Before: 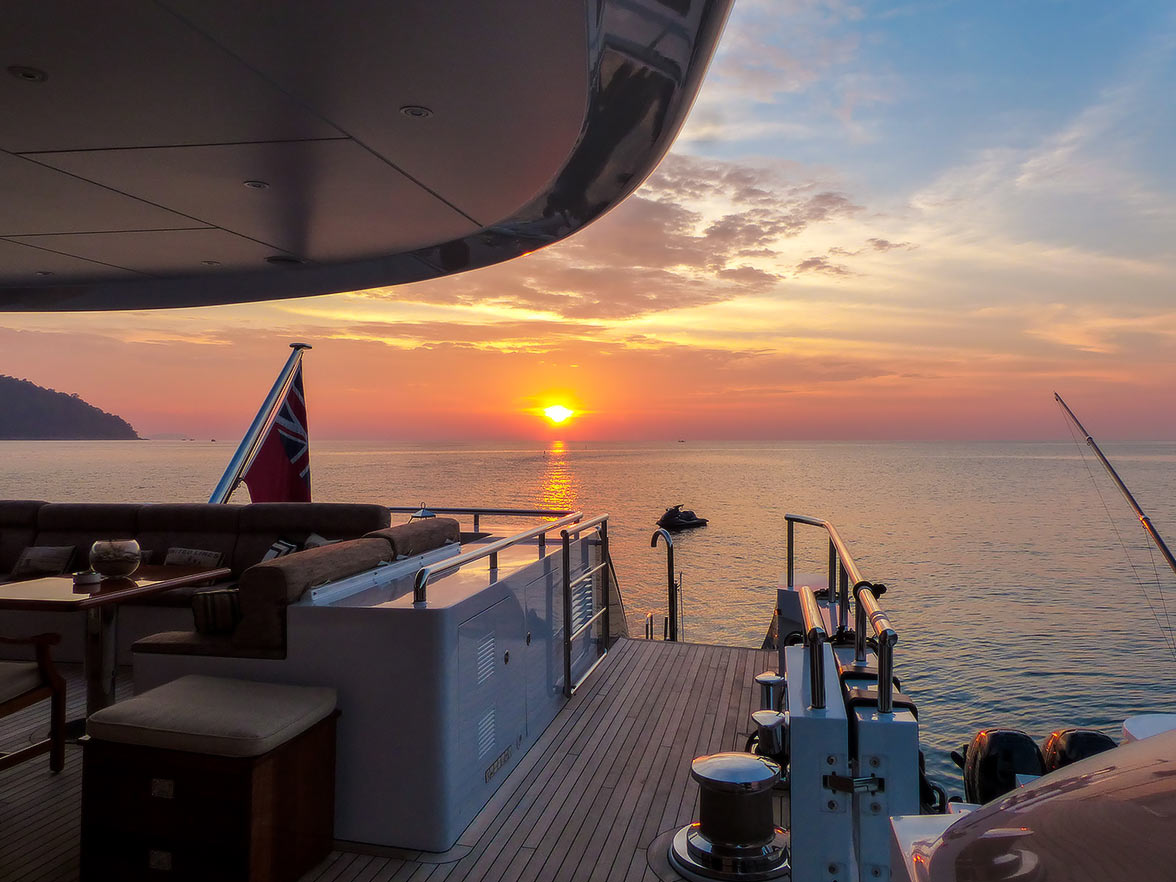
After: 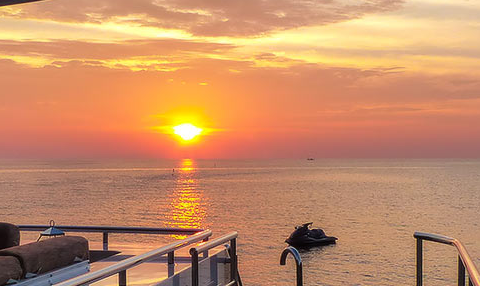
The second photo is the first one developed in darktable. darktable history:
crop: left 31.614%, top 32.072%, right 27.522%, bottom 35.437%
